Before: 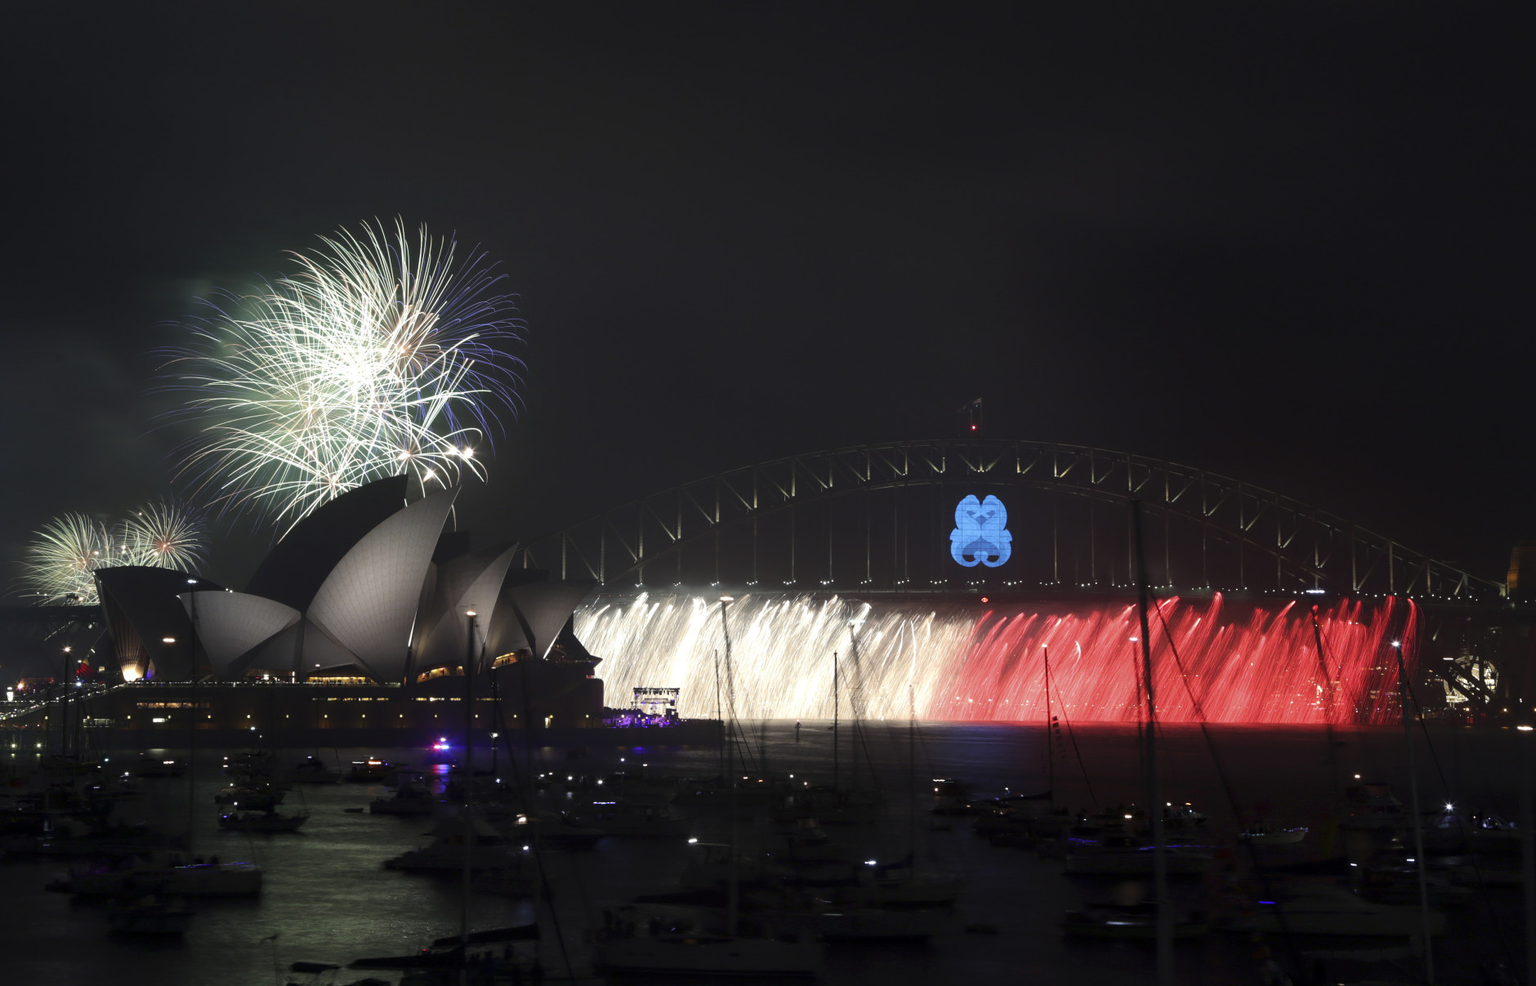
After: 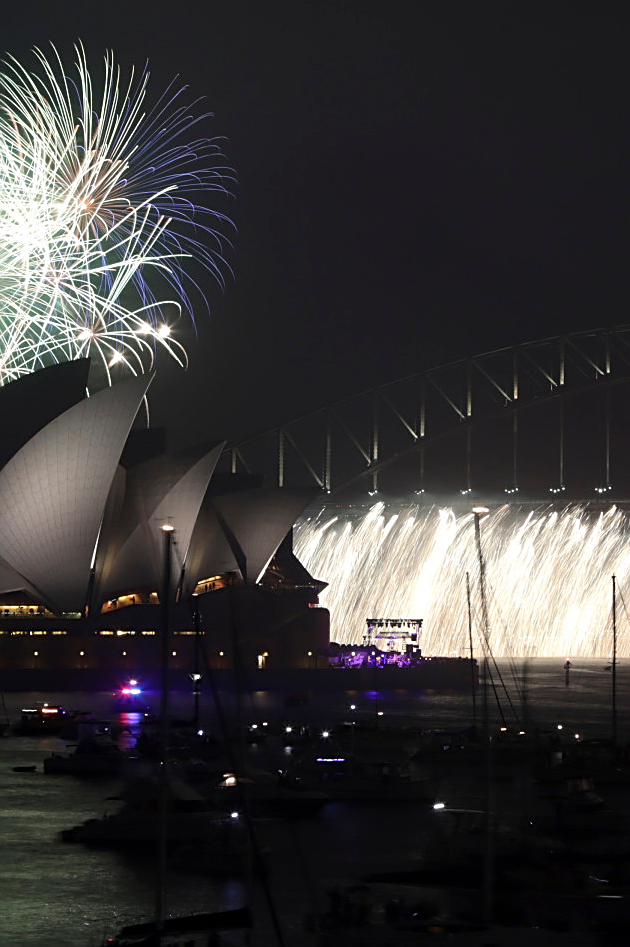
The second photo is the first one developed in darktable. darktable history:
sharpen: on, module defaults
crop and rotate: left 21.77%, top 18.528%, right 44.676%, bottom 2.997%
